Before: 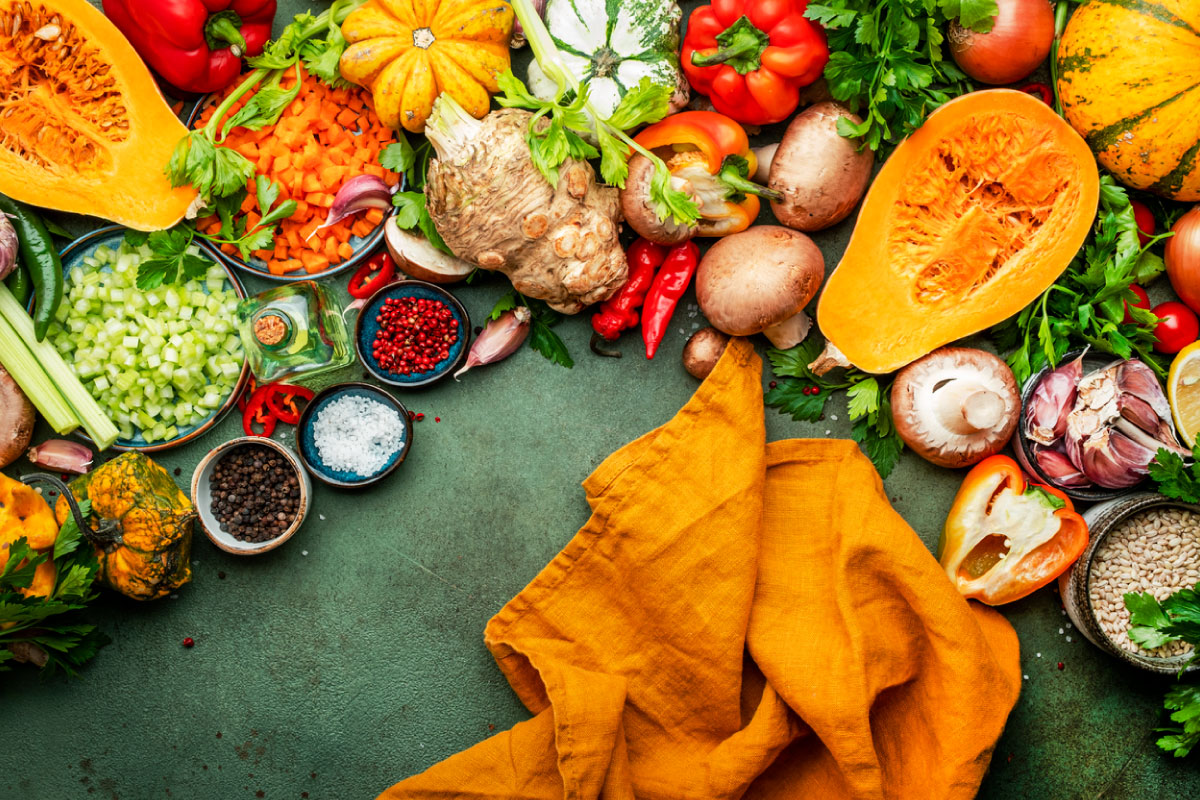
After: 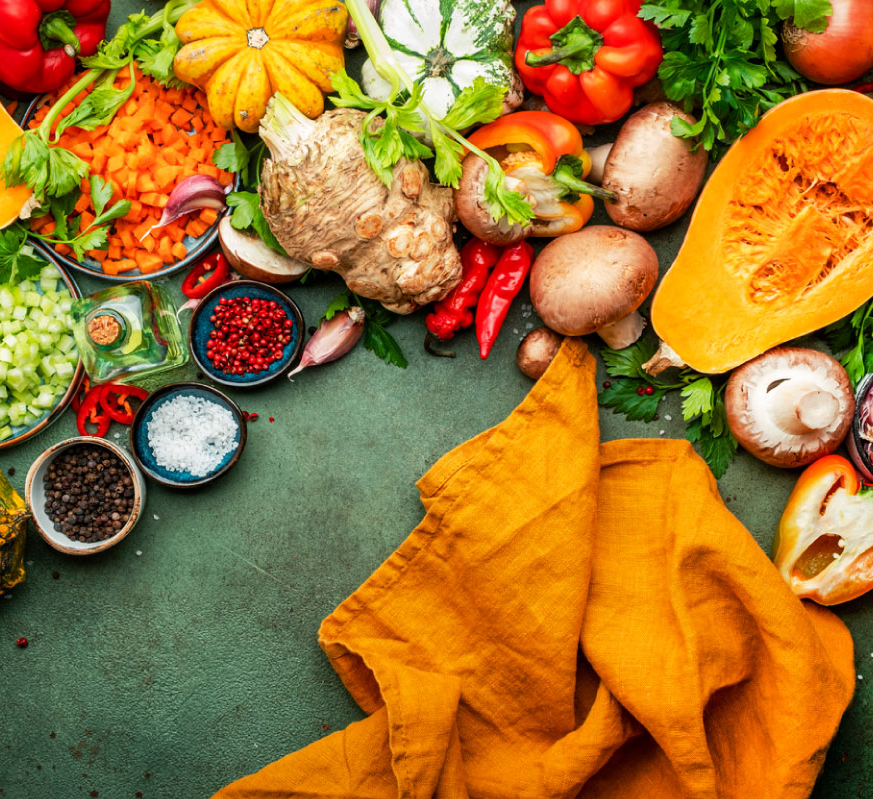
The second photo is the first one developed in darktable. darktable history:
crop: left 13.855%, right 13.386%
